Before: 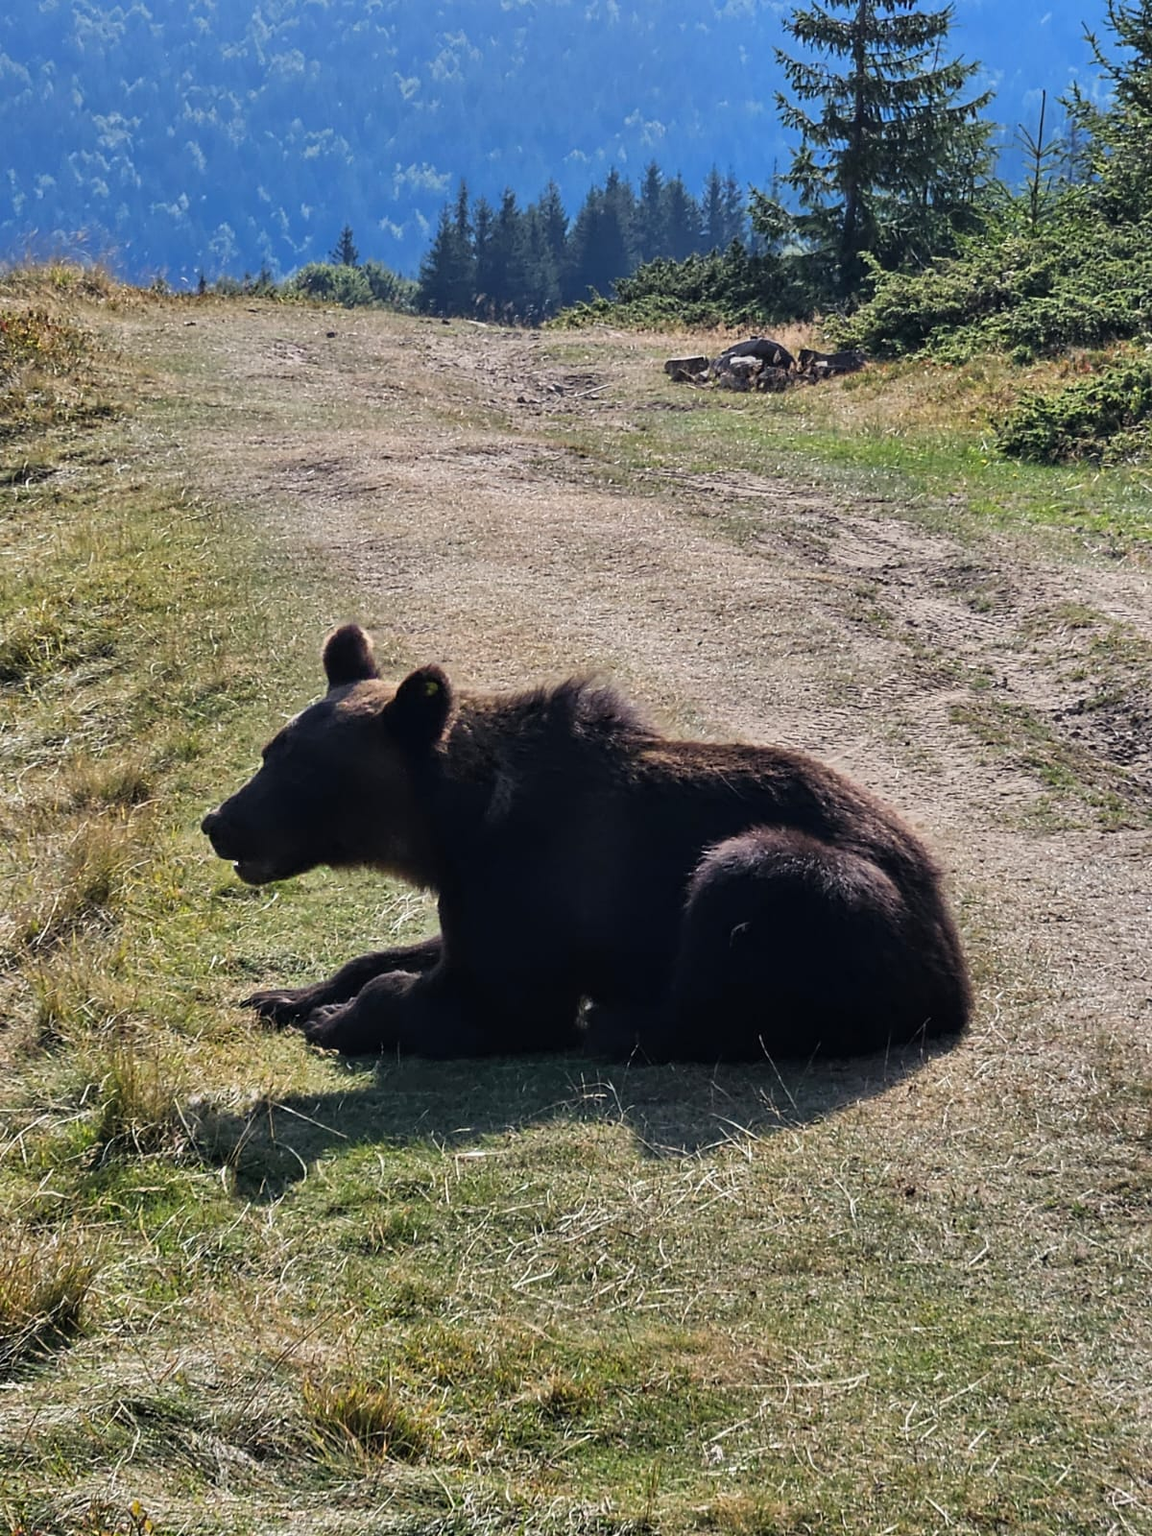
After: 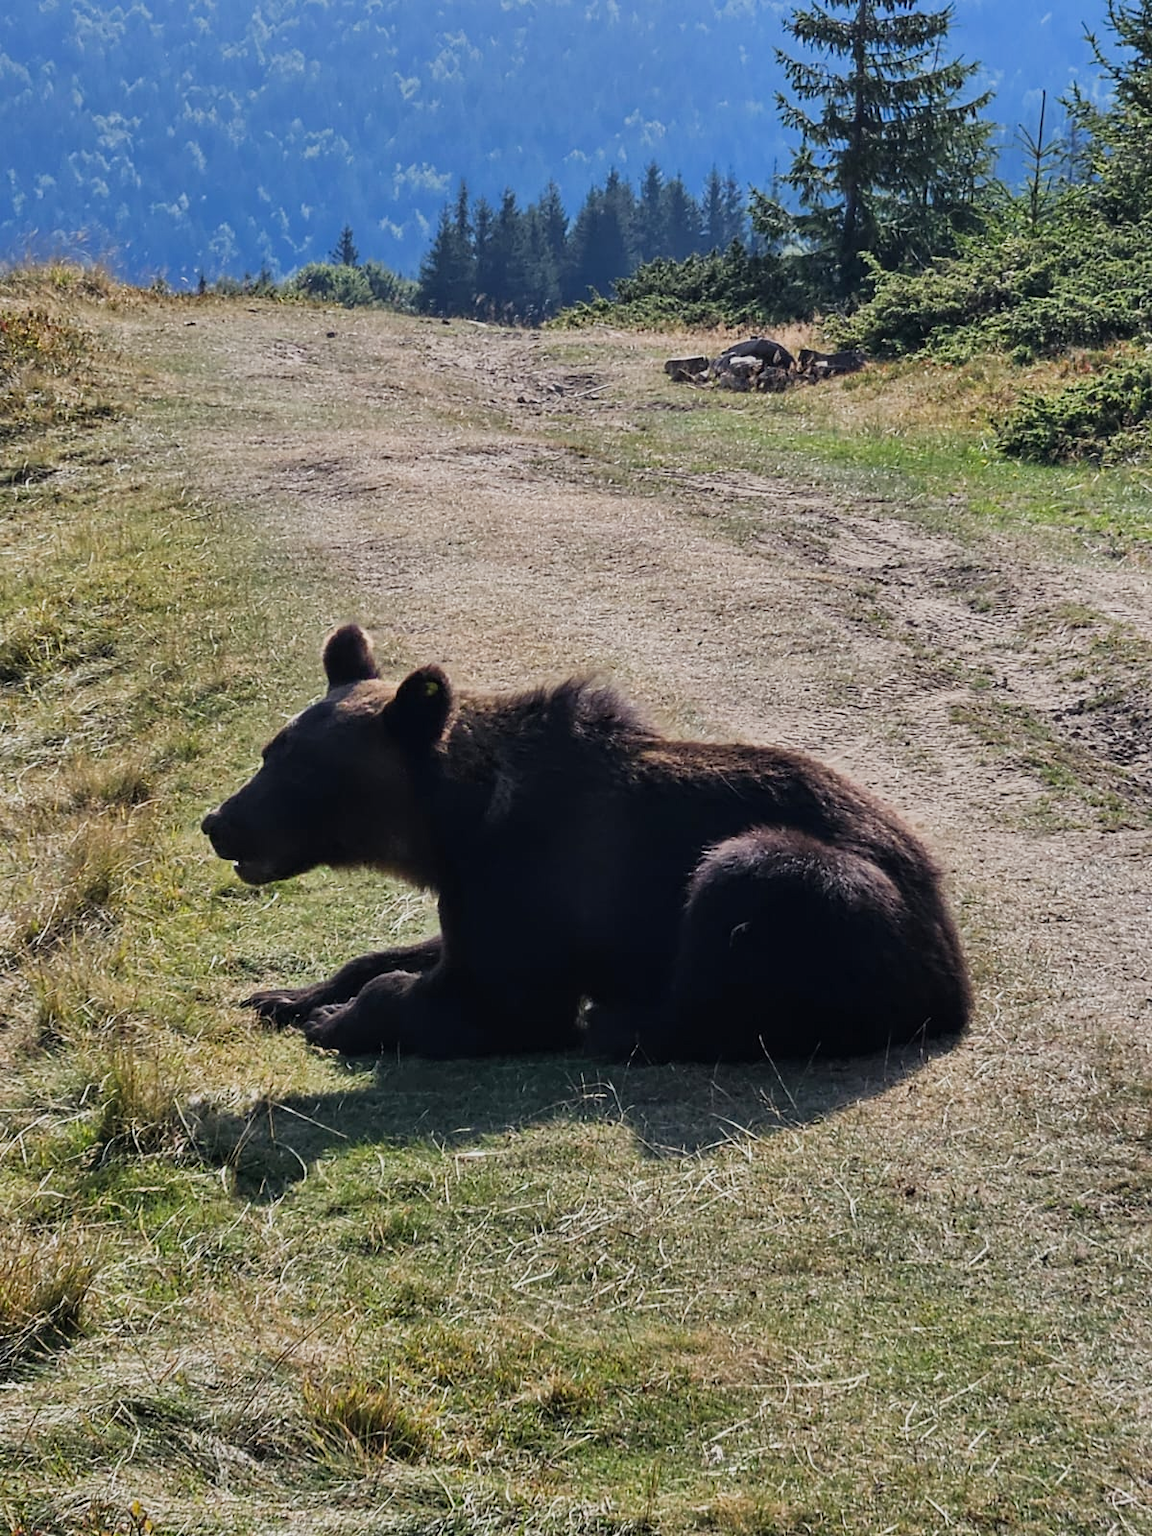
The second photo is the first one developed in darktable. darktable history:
white balance: emerald 1
sigmoid: contrast 1.22, skew 0.65
